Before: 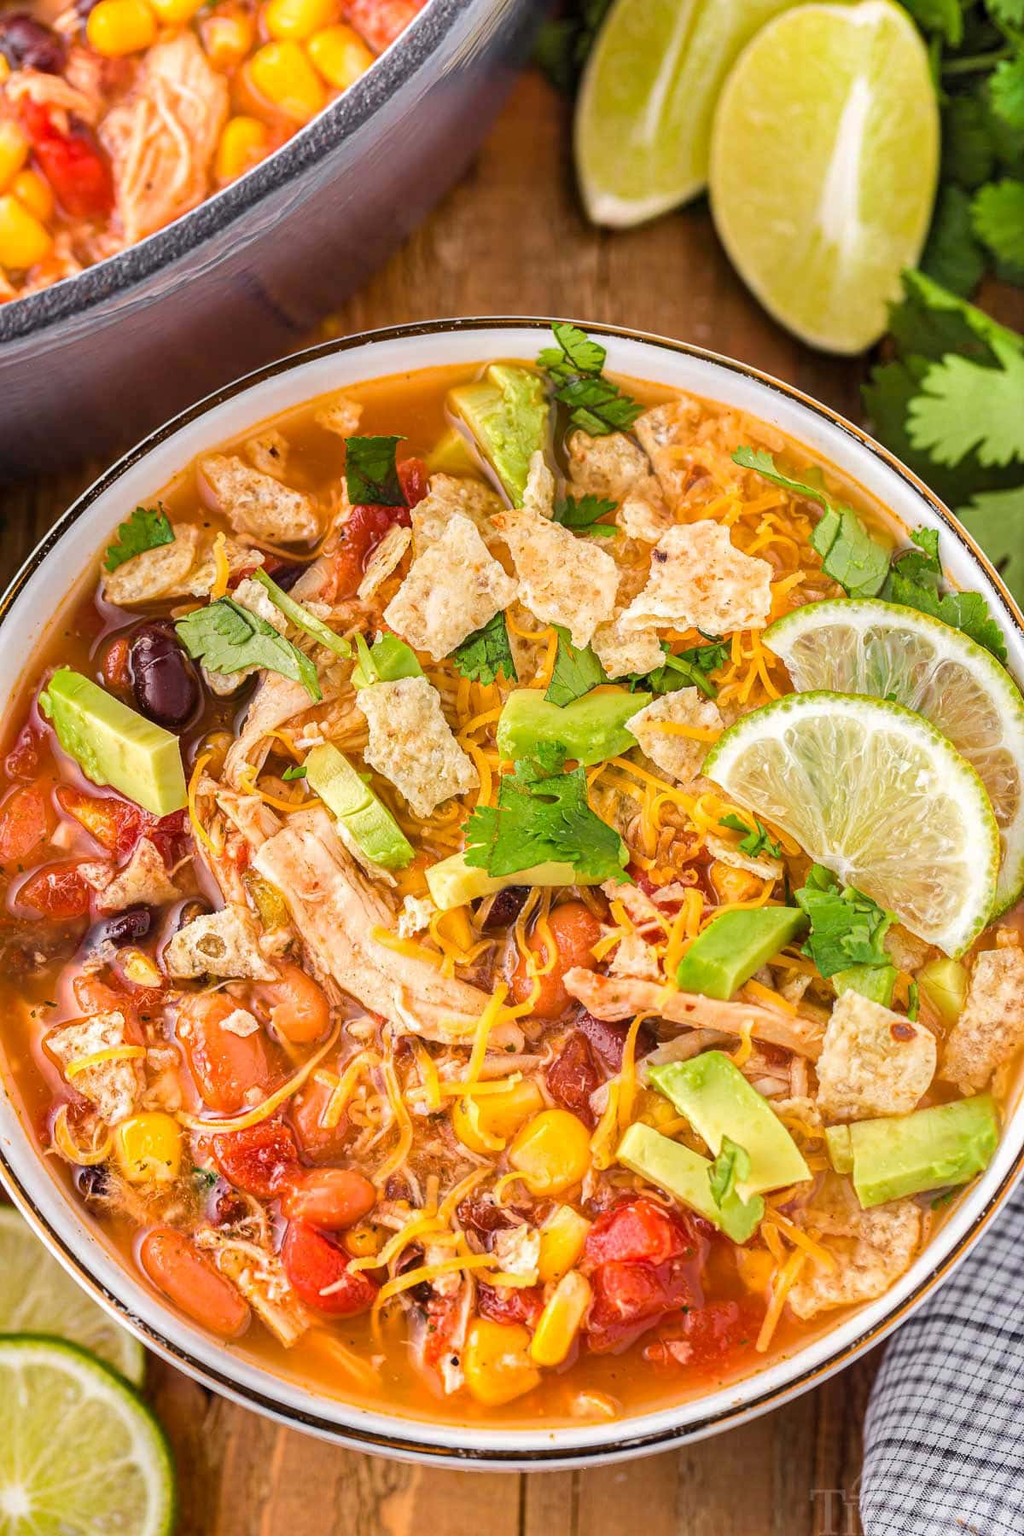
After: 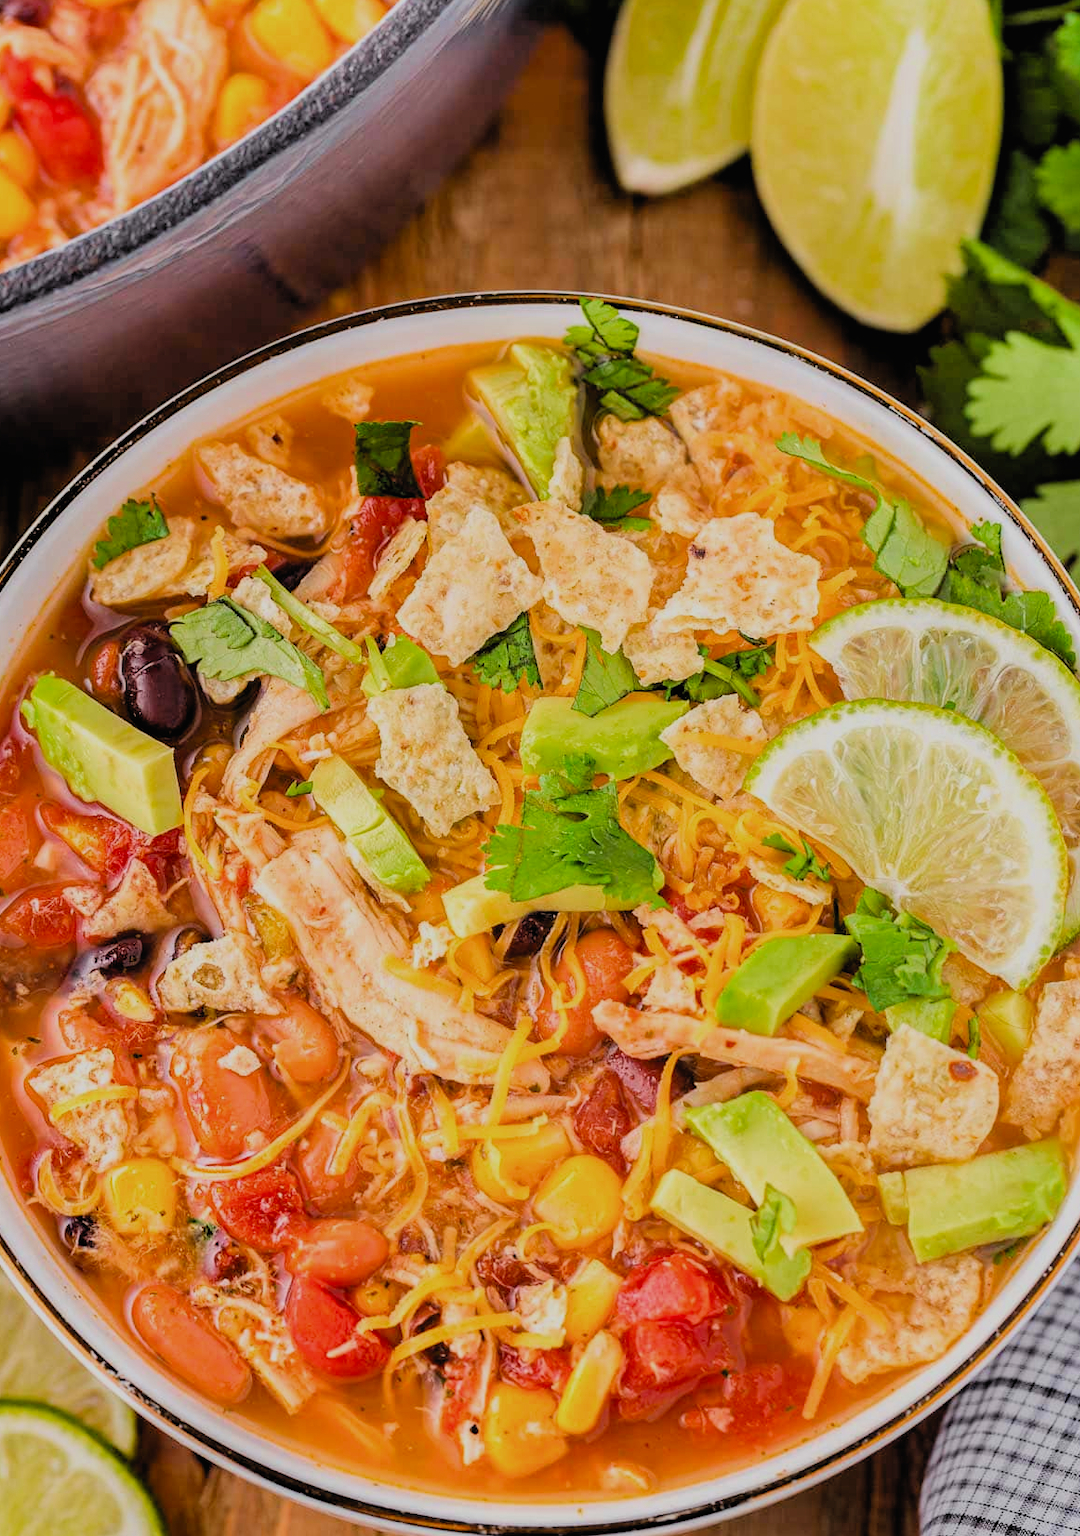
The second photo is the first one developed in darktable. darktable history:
crop: left 1.964%, top 3.251%, right 1.122%, bottom 4.933%
filmic rgb: black relative exposure -4.58 EV, white relative exposure 4.8 EV, threshold 3 EV, hardness 2.36, latitude 36.07%, contrast 1.048, highlights saturation mix 1.32%, shadows ↔ highlights balance 1.25%, color science v4 (2020), enable highlight reconstruction true
contrast brightness saturation: contrast -0.02, brightness -0.01, saturation 0.03
